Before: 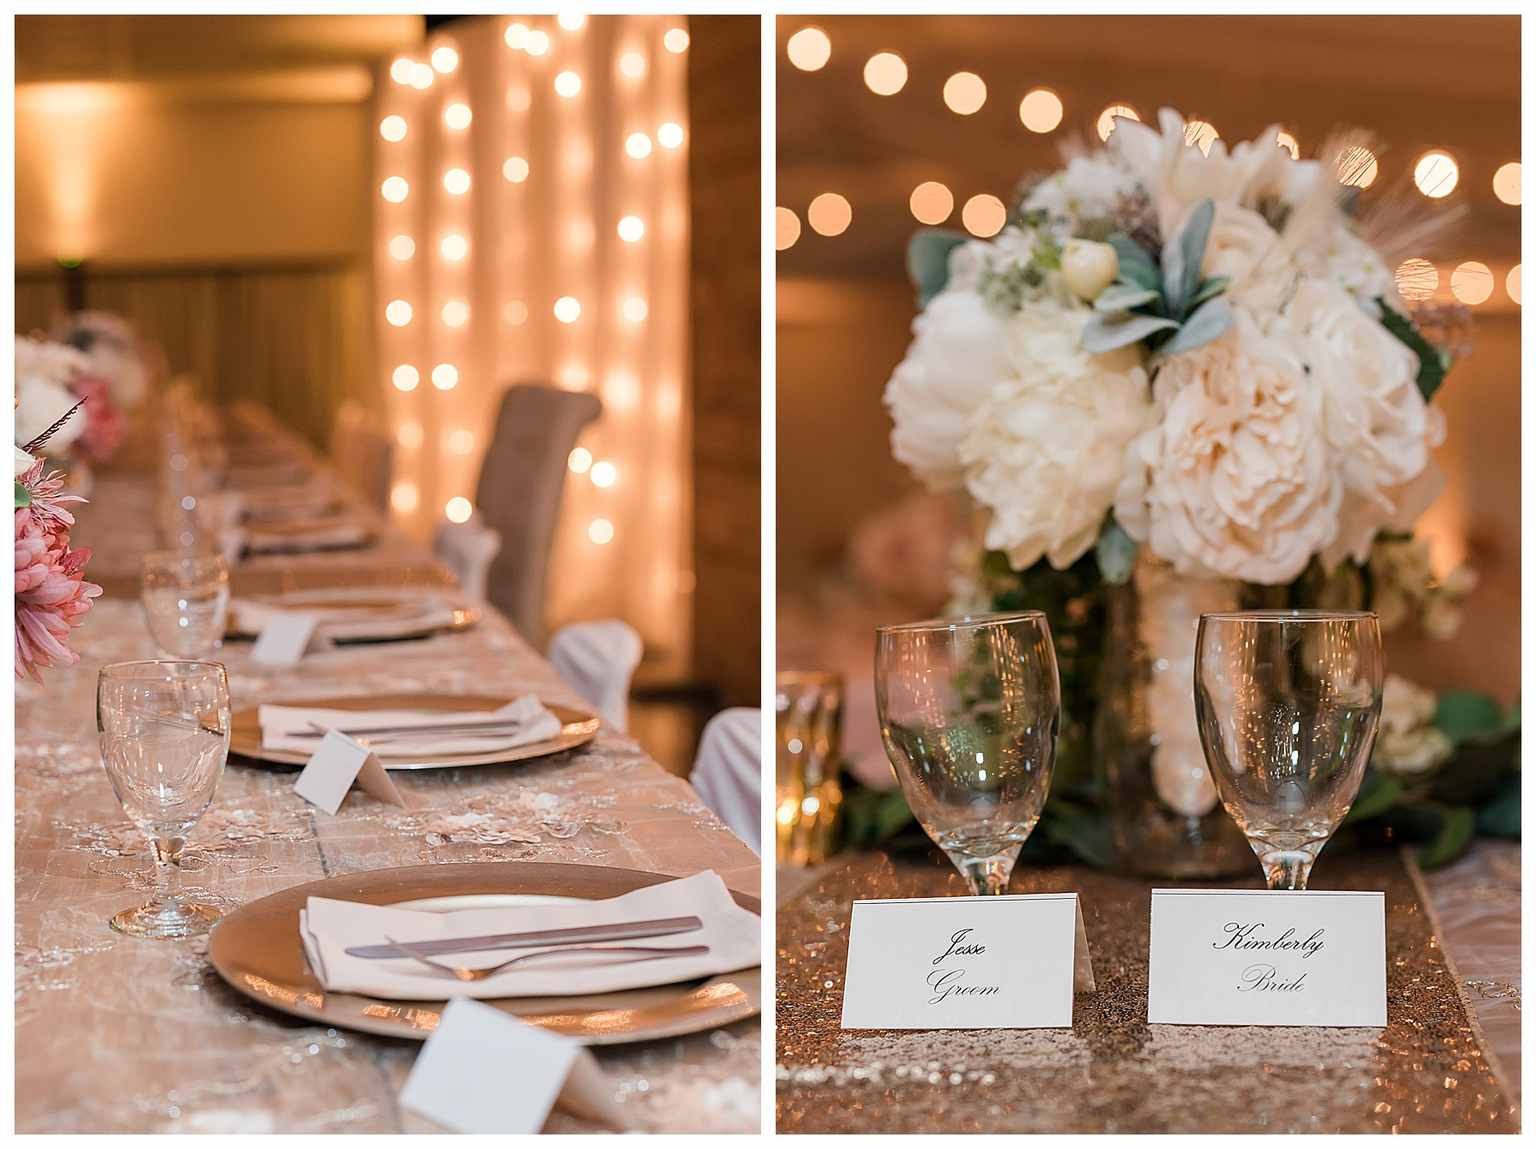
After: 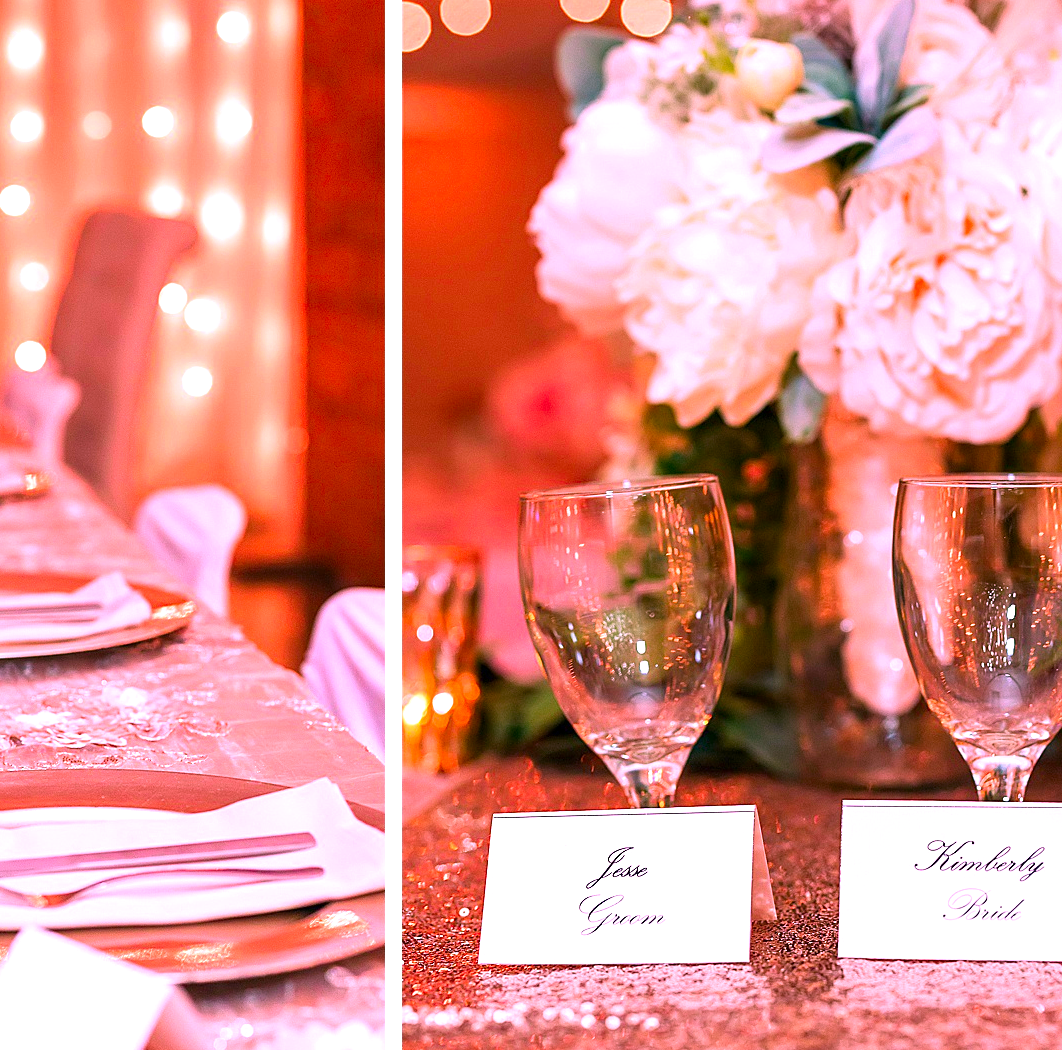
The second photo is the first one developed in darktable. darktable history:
color correction: highlights a* 19.53, highlights b* -12.15, saturation 1.68
exposure: exposure 0.948 EV, compensate exposure bias true, compensate highlight preservation false
crop and rotate: left 28.208%, top 17.97%, right 12.74%, bottom 3.994%
